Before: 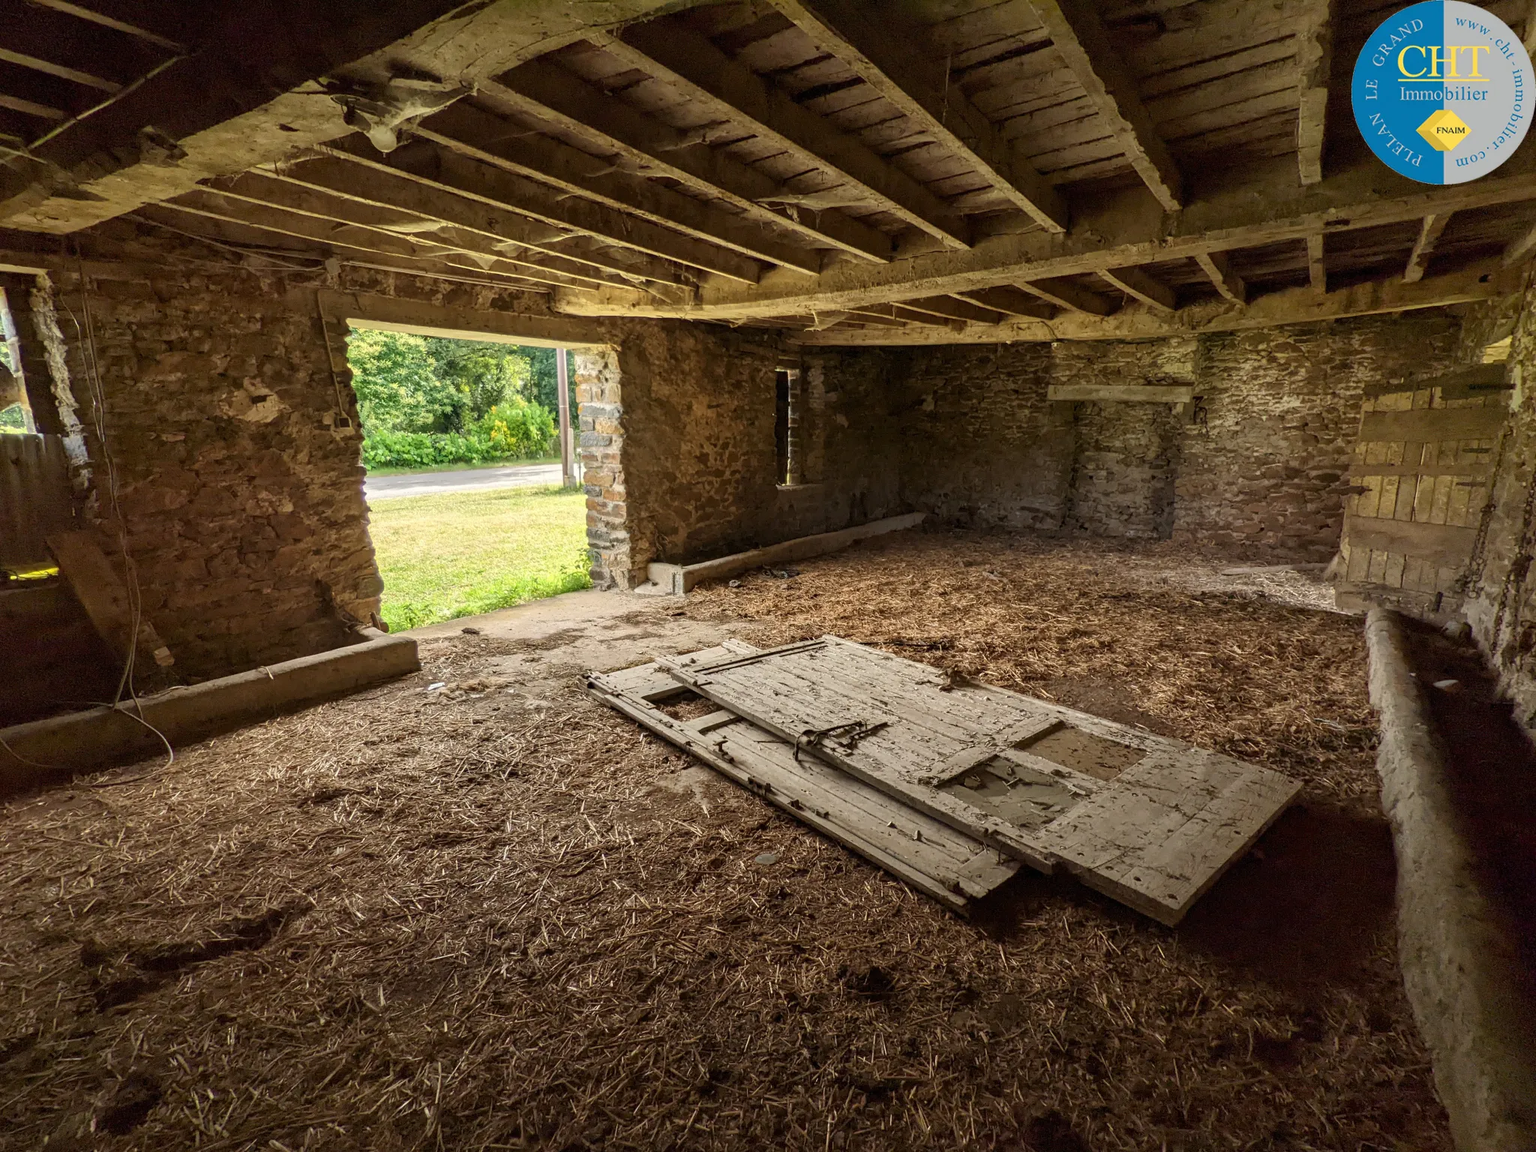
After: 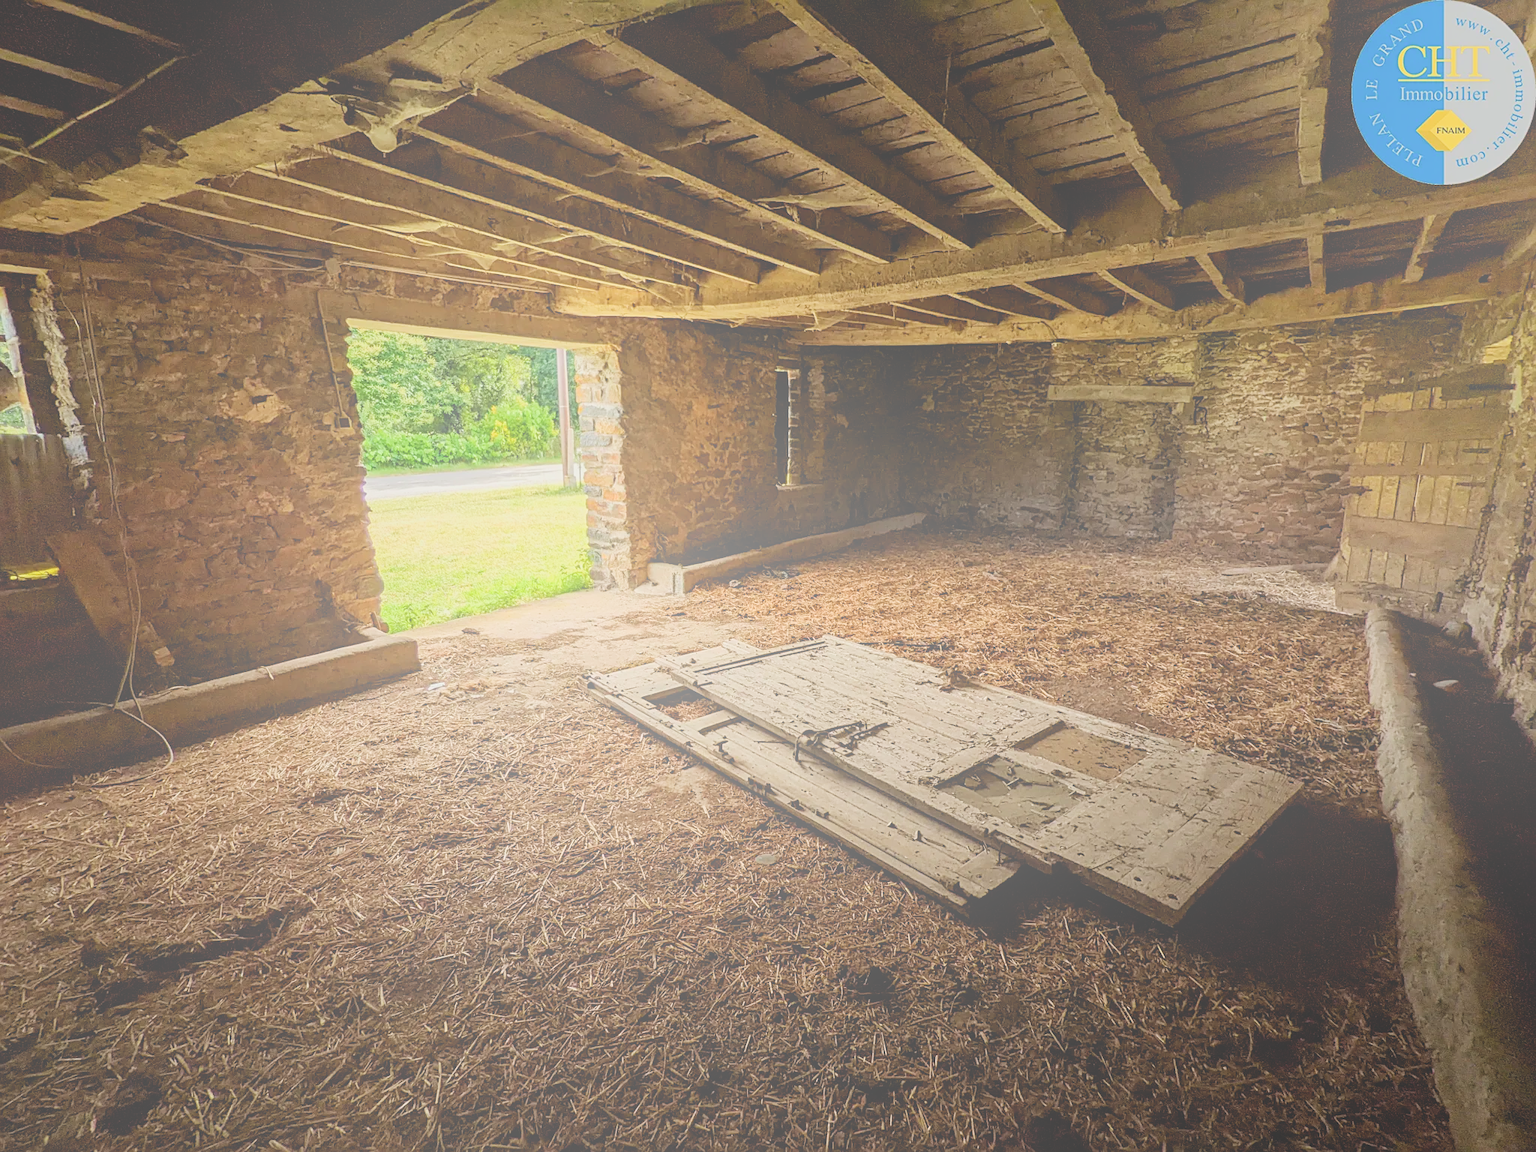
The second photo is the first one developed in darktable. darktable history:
filmic rgb: black relative exposure -7.65 EV, white relative exposure 4.56 EV, hardness 3.61
white balance: emerald 1
bloom: size 70%, threshold 25%, strength 70%
sharpen: on, module defaults
